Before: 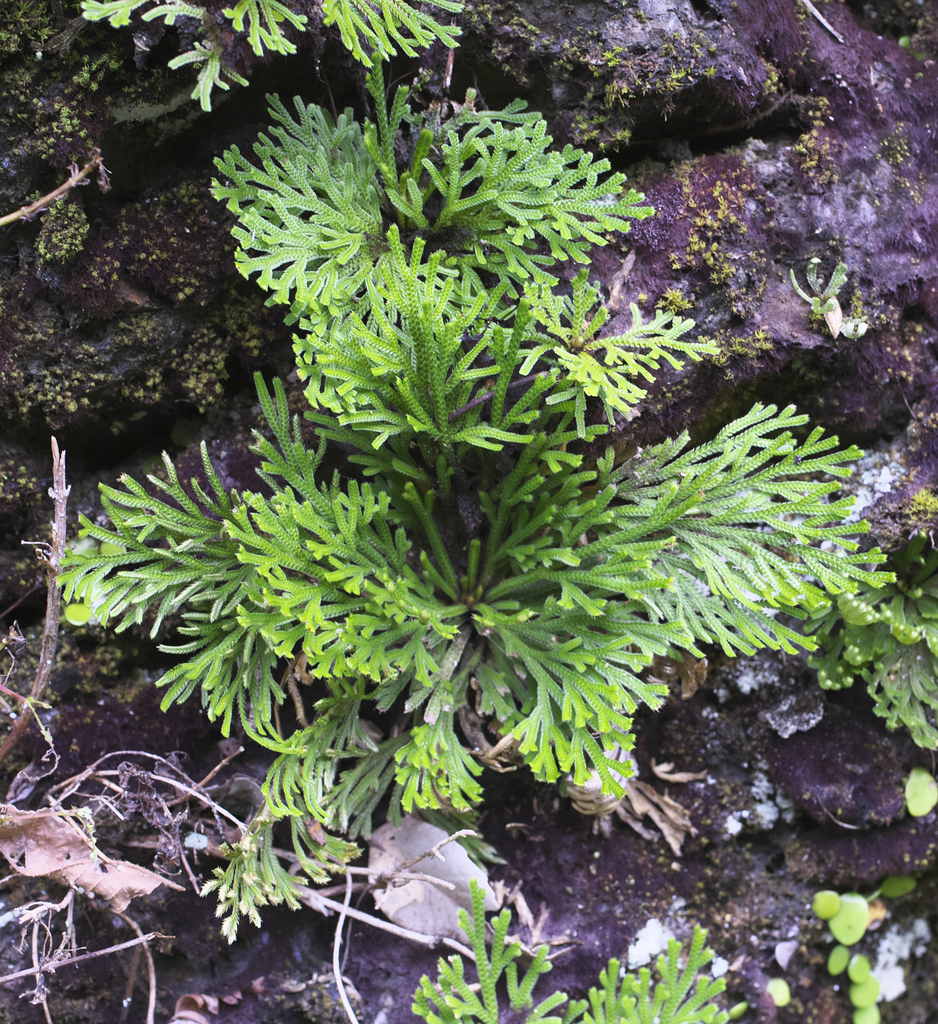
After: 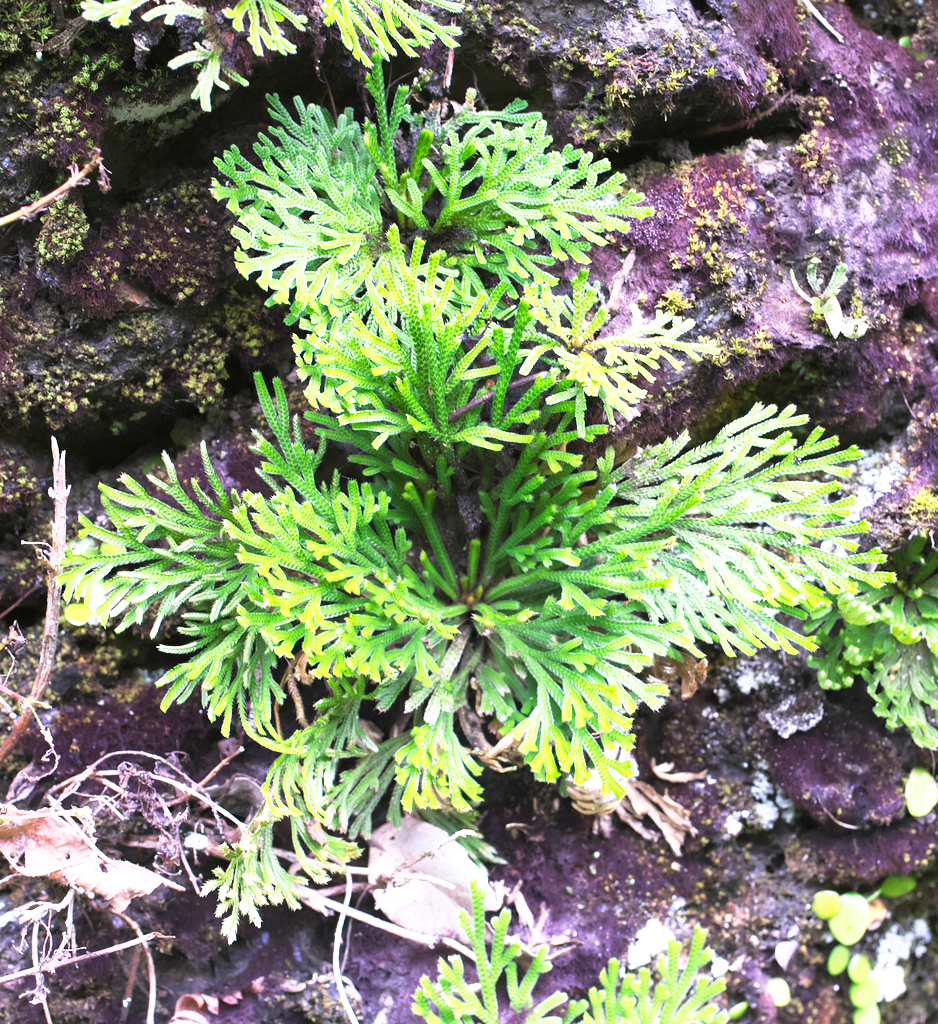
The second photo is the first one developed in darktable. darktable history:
base curve: curves: ch0 [(0, 0) (0.557, 0.834) (1, 1)], preserve colors none
exposure: black level correction 0, exposure 0.498 EV, compensate exposure bias true, compensate highlight preservation false
